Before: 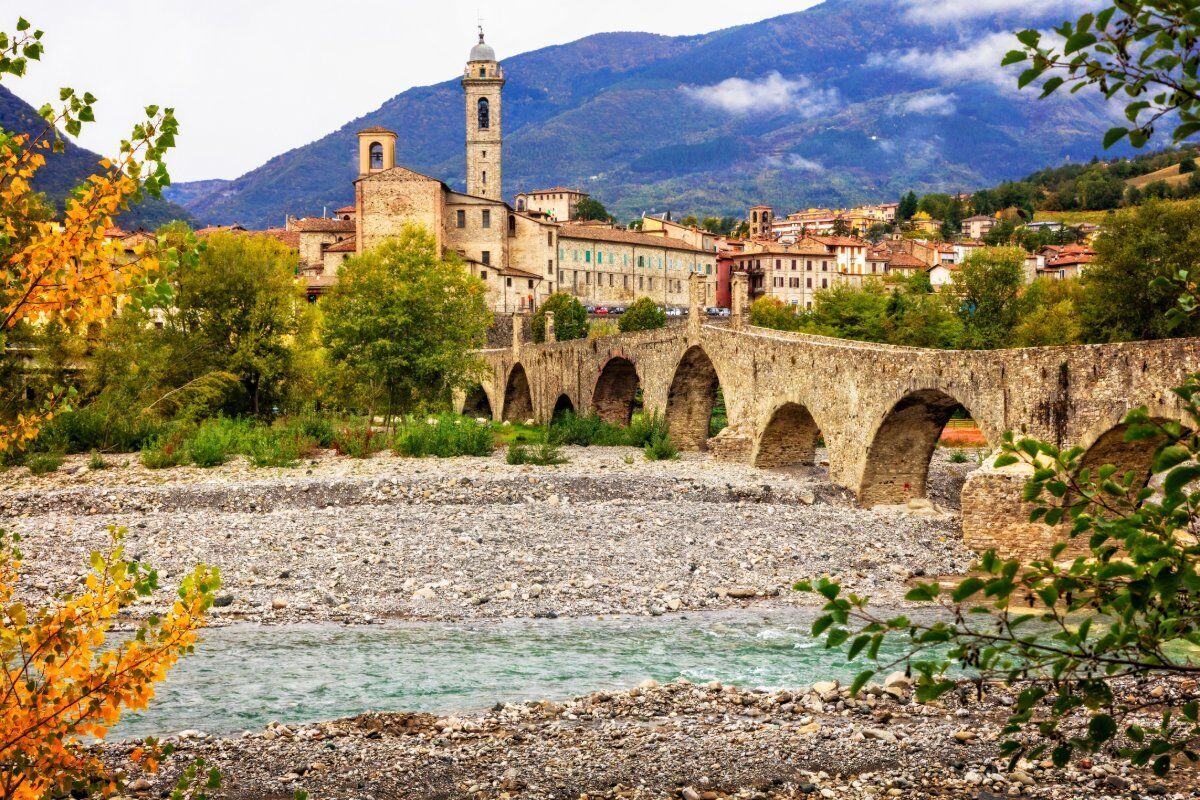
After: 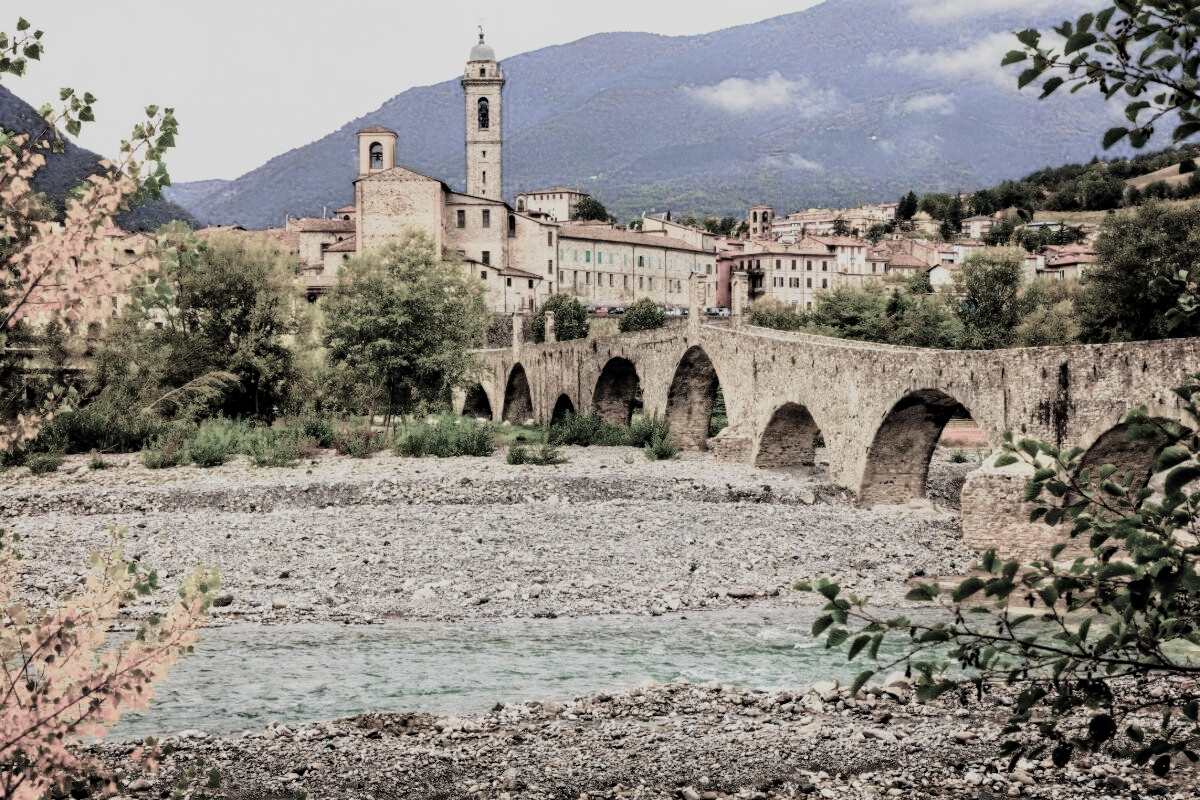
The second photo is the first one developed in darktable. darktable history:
filmic rgb: black relative exposure -5.13 EV, white relative exposure 3.52 EV, hardness 3.17, contrast 1.194, highlights saturation mix -28.56%, color science v5 (2021), contrast in shadows safe, contrast in highlights safe
